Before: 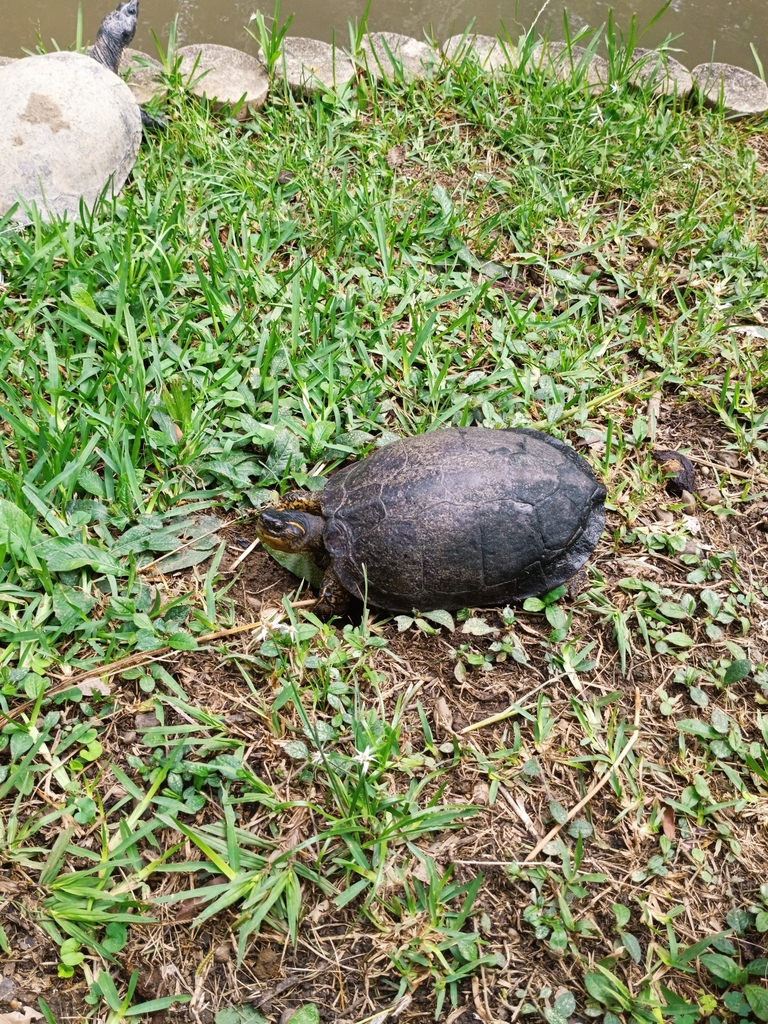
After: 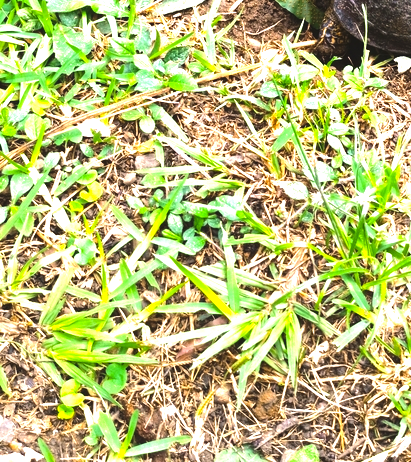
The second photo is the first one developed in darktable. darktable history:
shadows and highlights: radius 93.79, shadows -14.78, white point adjustment 0.217, highlights 31.58, compress 48.49%, soften with gaussian
color balance rgb: perceptual saturation grading › global saturation 30.843%, perceptual brilliance grading › global brilliance 29.887%, perceptual brilliance grading › highlights 11.957%, perceptual brilliance grading › mid-tones 24.287%
crop and rotate: top 54.658%, right 46.356%, bottom 0.165%
exposure: black level correction -0.005, exposure 0.057 EV, compensate highlight preservation false
